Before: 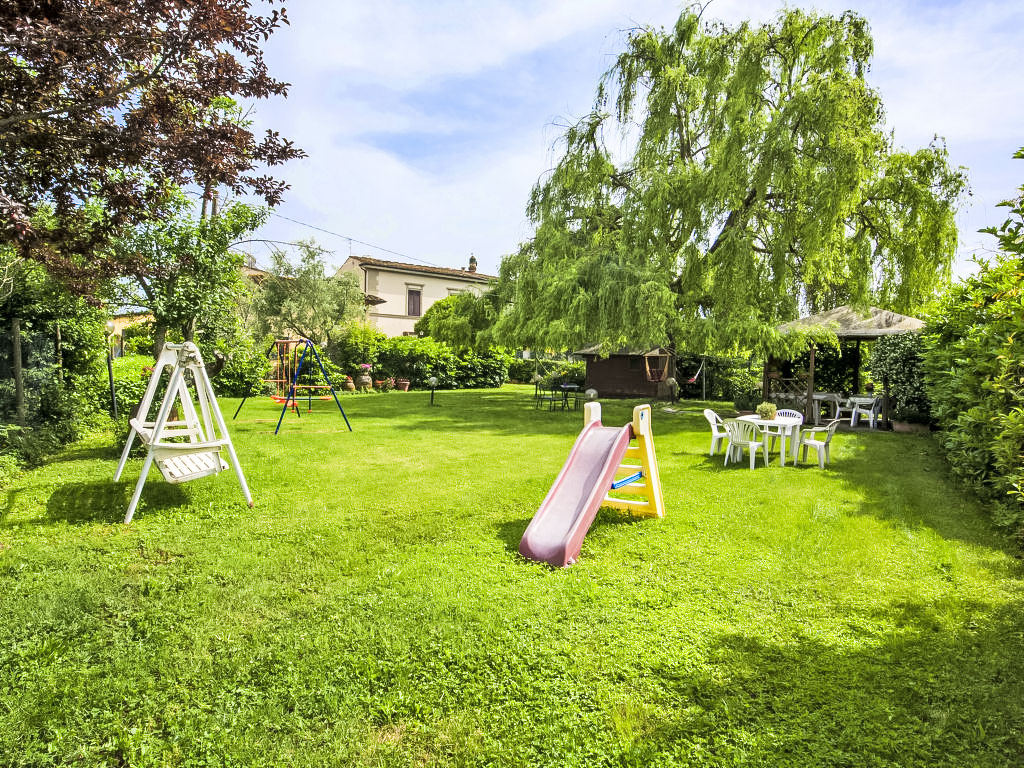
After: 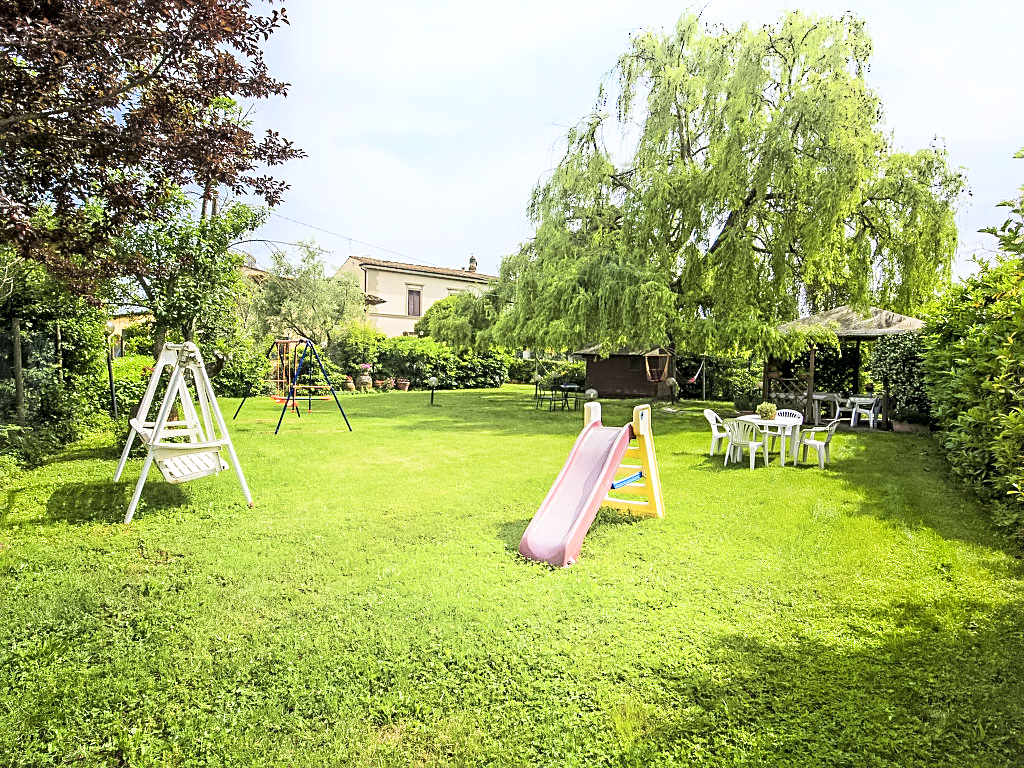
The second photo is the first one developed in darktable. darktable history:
sharpen: on, module defaults
shadows and highlights: shadows -21.3, highlights 100, soften with gaussian
